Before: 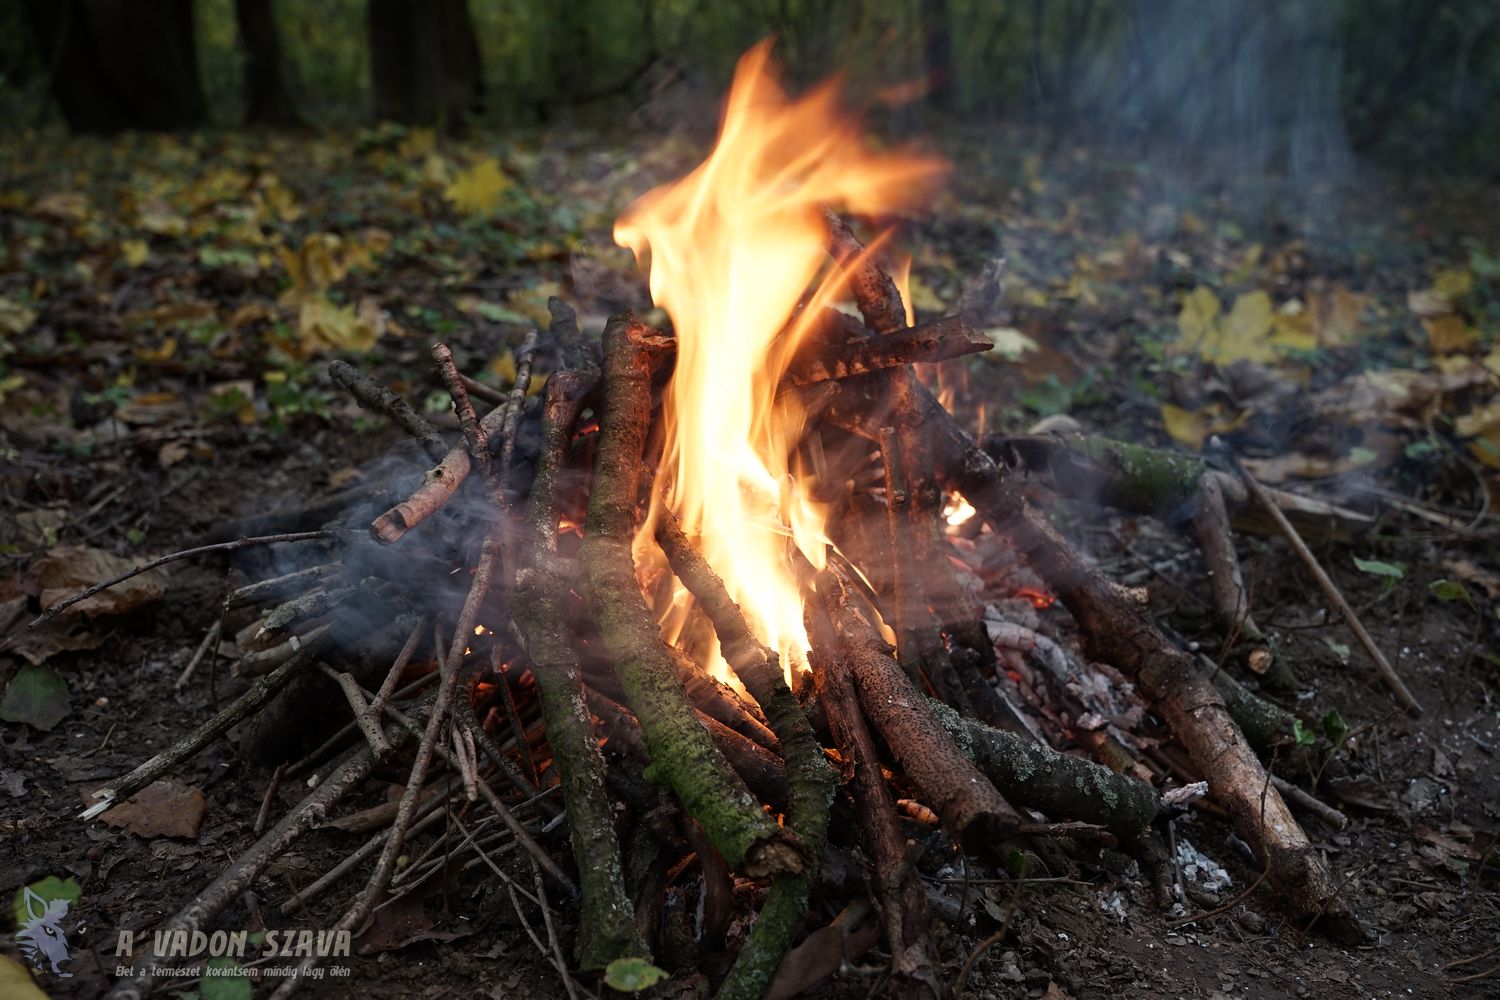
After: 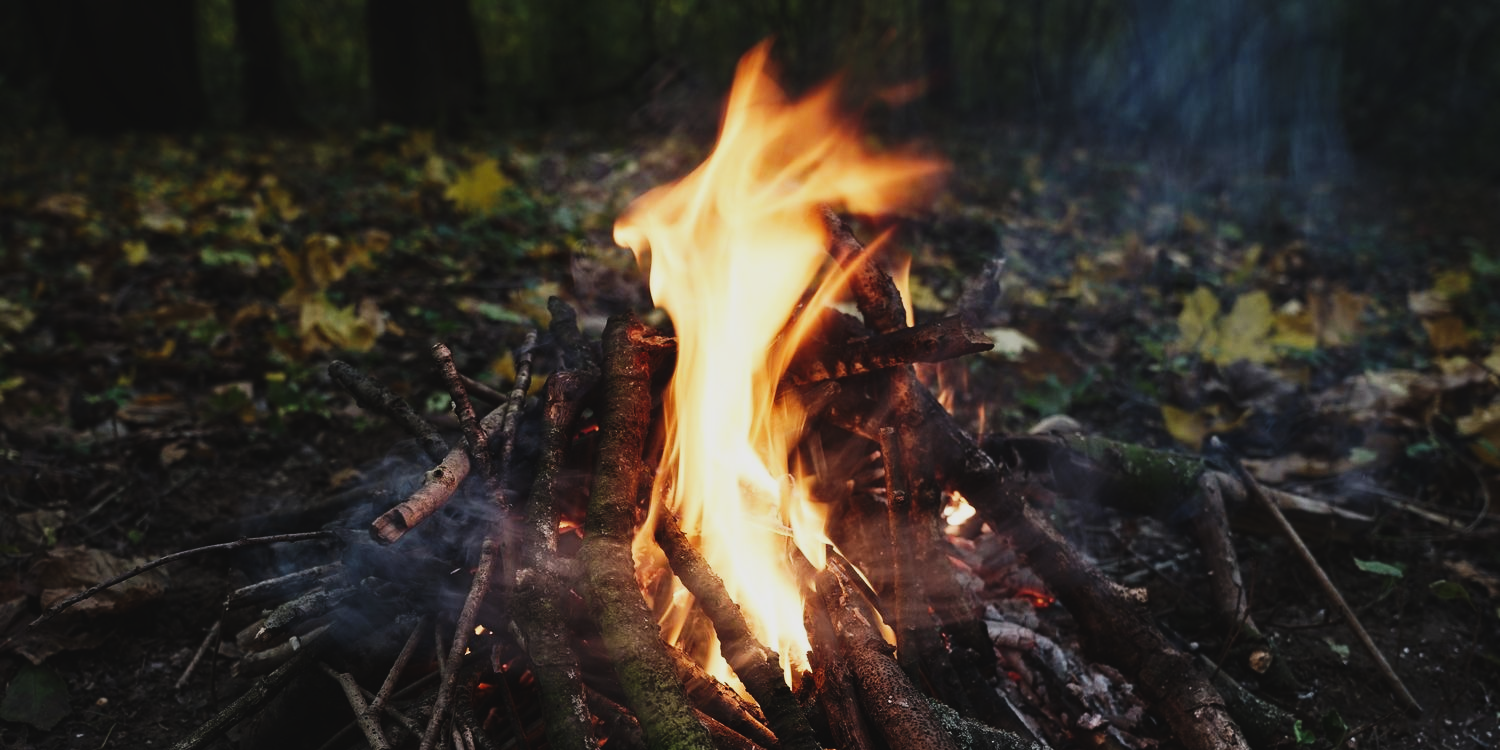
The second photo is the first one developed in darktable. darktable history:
exposure: black level correction -0.017, exposure -1.013 EV, compensate highlight preservation false
crop: bottom 24.991%
base curve: curves: ch0 [(0, 0) (0.032, 0.025) (0.121, 0.166) (0.206, 0.329) (0.605, 0.79) (1, 1)], preserve colors none
tone equalizer: -8 EV -0.426 EV, -7 EV -0.394 EV, -6 EV -0.31 EV, -5 EV -0.22 EV, -3 EV 0.212 EV, -2 EV 0.319 EV, -1 EV 0.392 EV, +0 EV 0.43 EV, edges refinement/feathering 500, mask exposure compensation -1.57 EV, preserve details no
